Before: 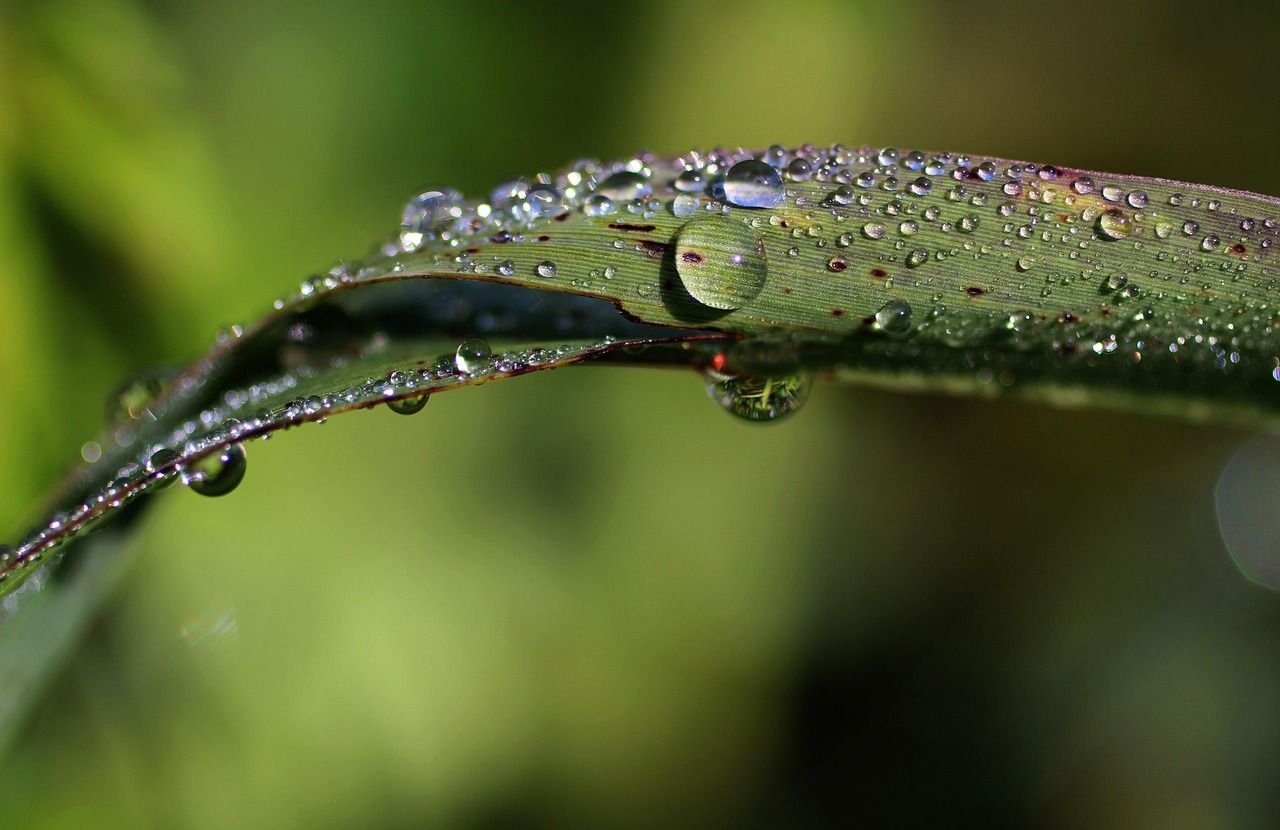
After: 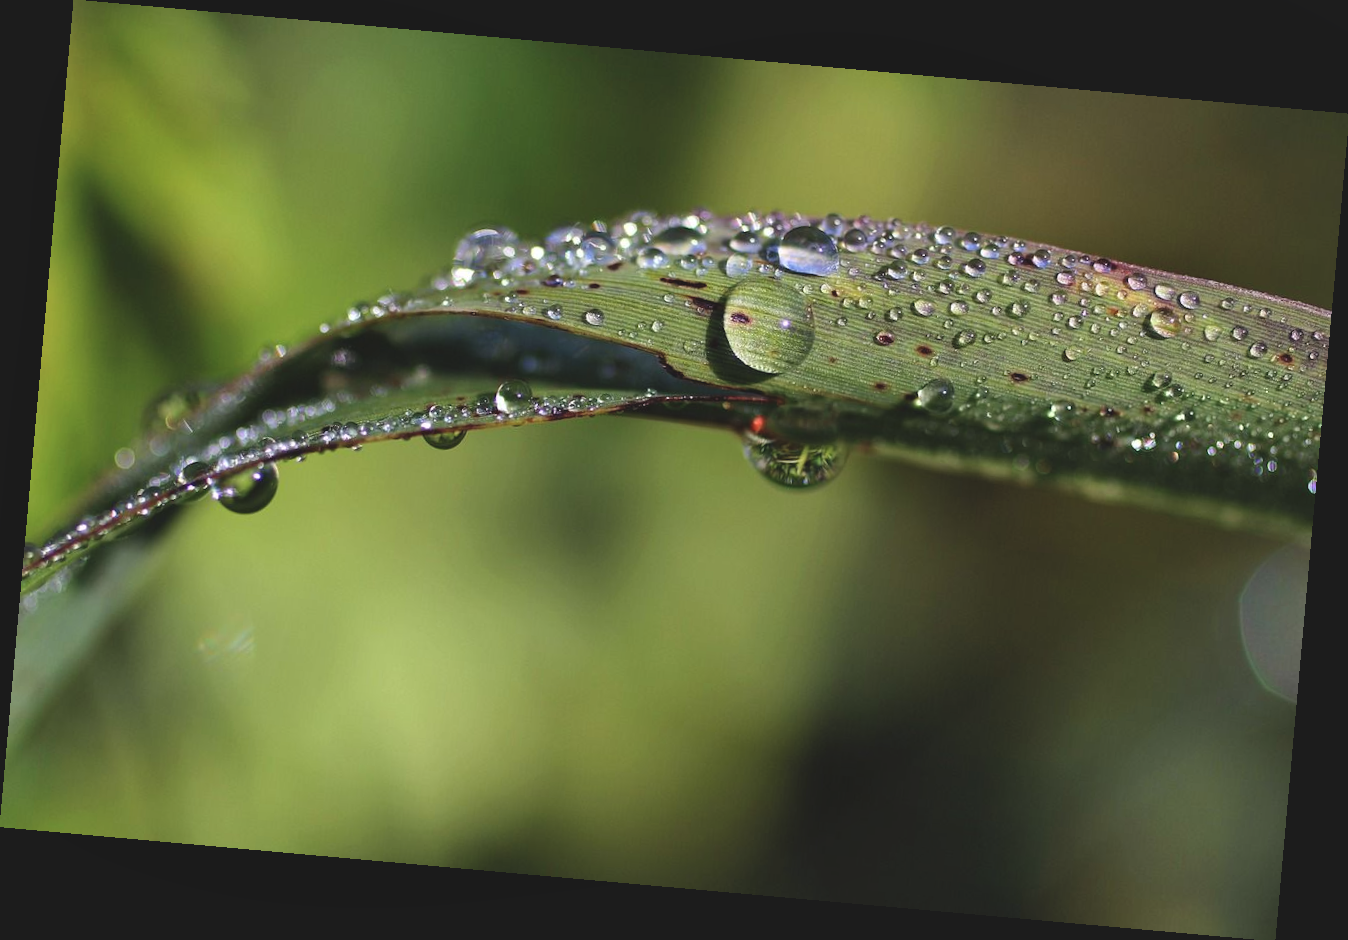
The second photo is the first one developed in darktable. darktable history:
color balance: lift [1.007, 1, 1, 1], gamma [1.097, 1, 1, 1]
shadows and highlights: shadows 20.55, highlights -20.99, soften with gaussian
rotate and perspective: rotation 5.12°, automatic cropping off
